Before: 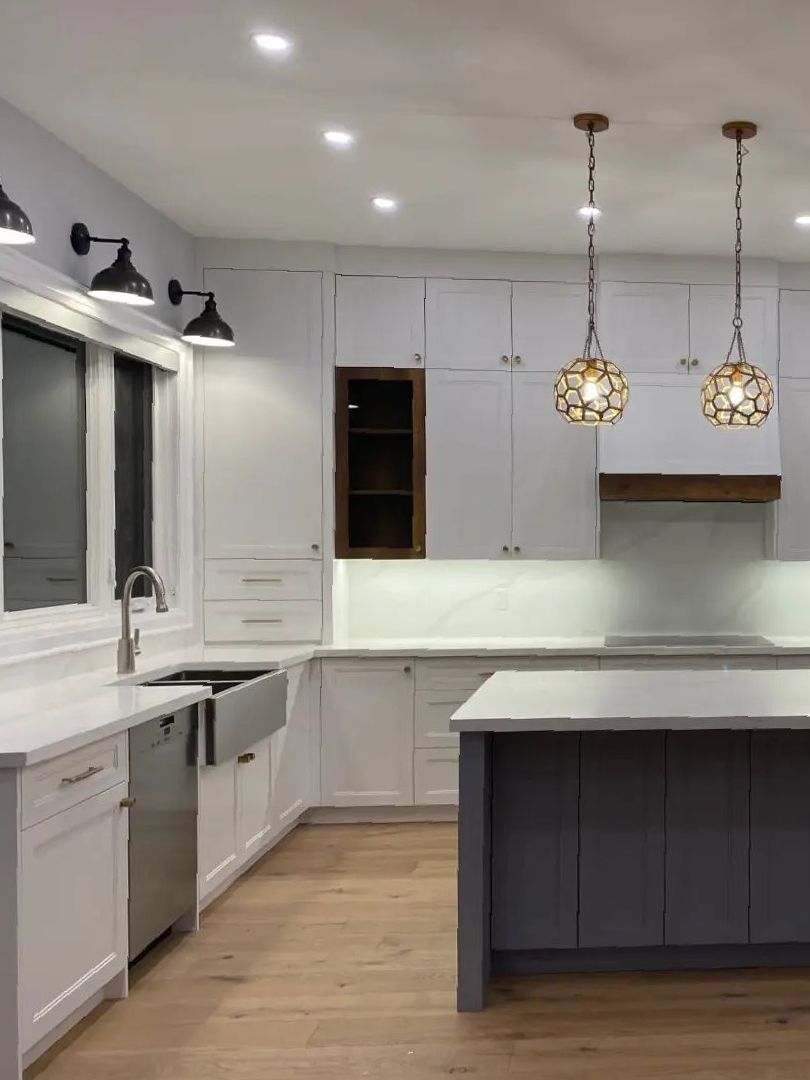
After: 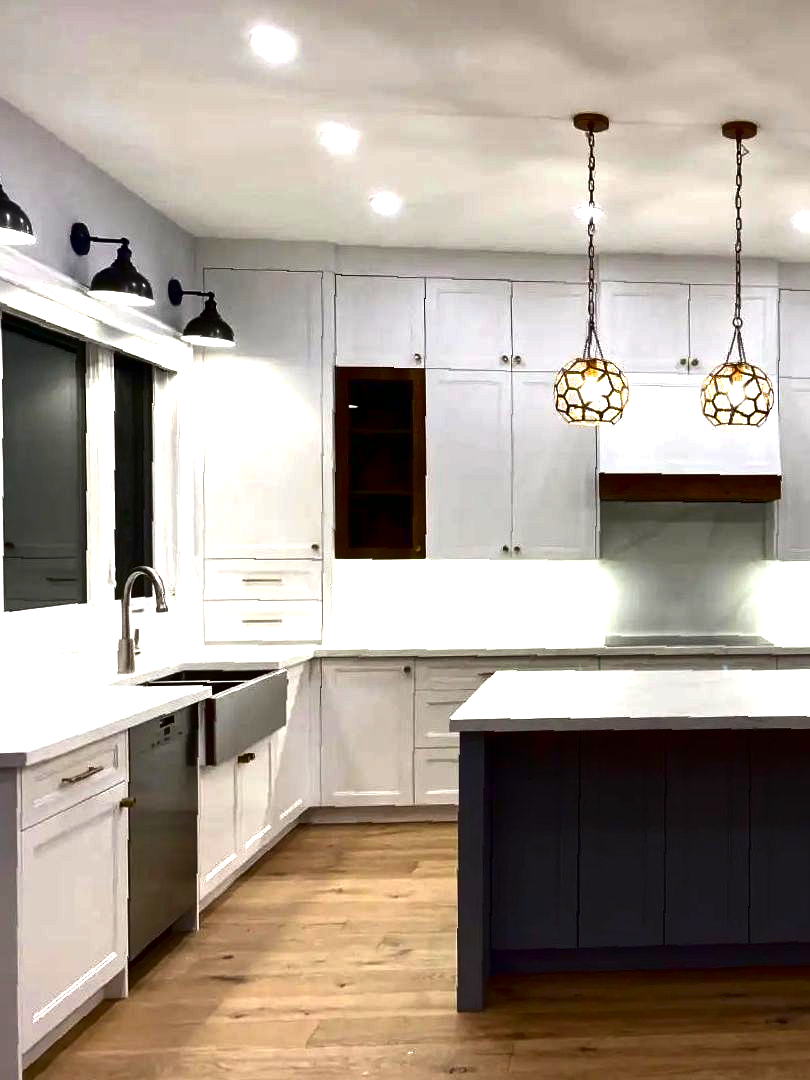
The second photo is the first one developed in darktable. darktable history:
exposure: exposure 1.238 EV, compensate highlight preservation false
contrast brightness saturation: contrast 0.092, brightness -0.586, saturation 0.167
